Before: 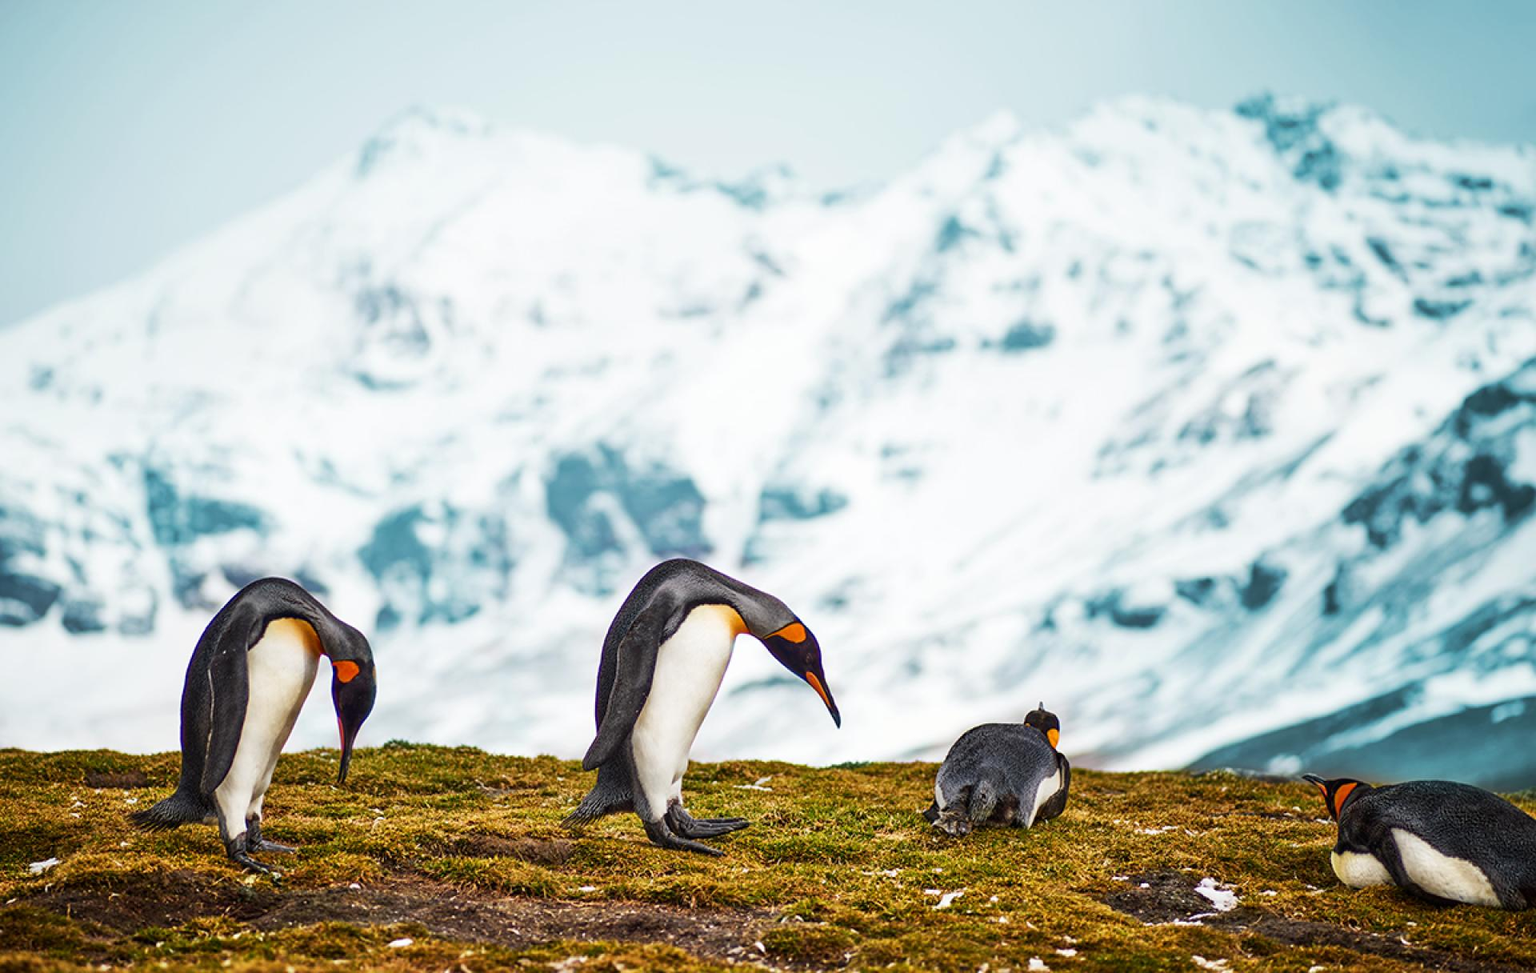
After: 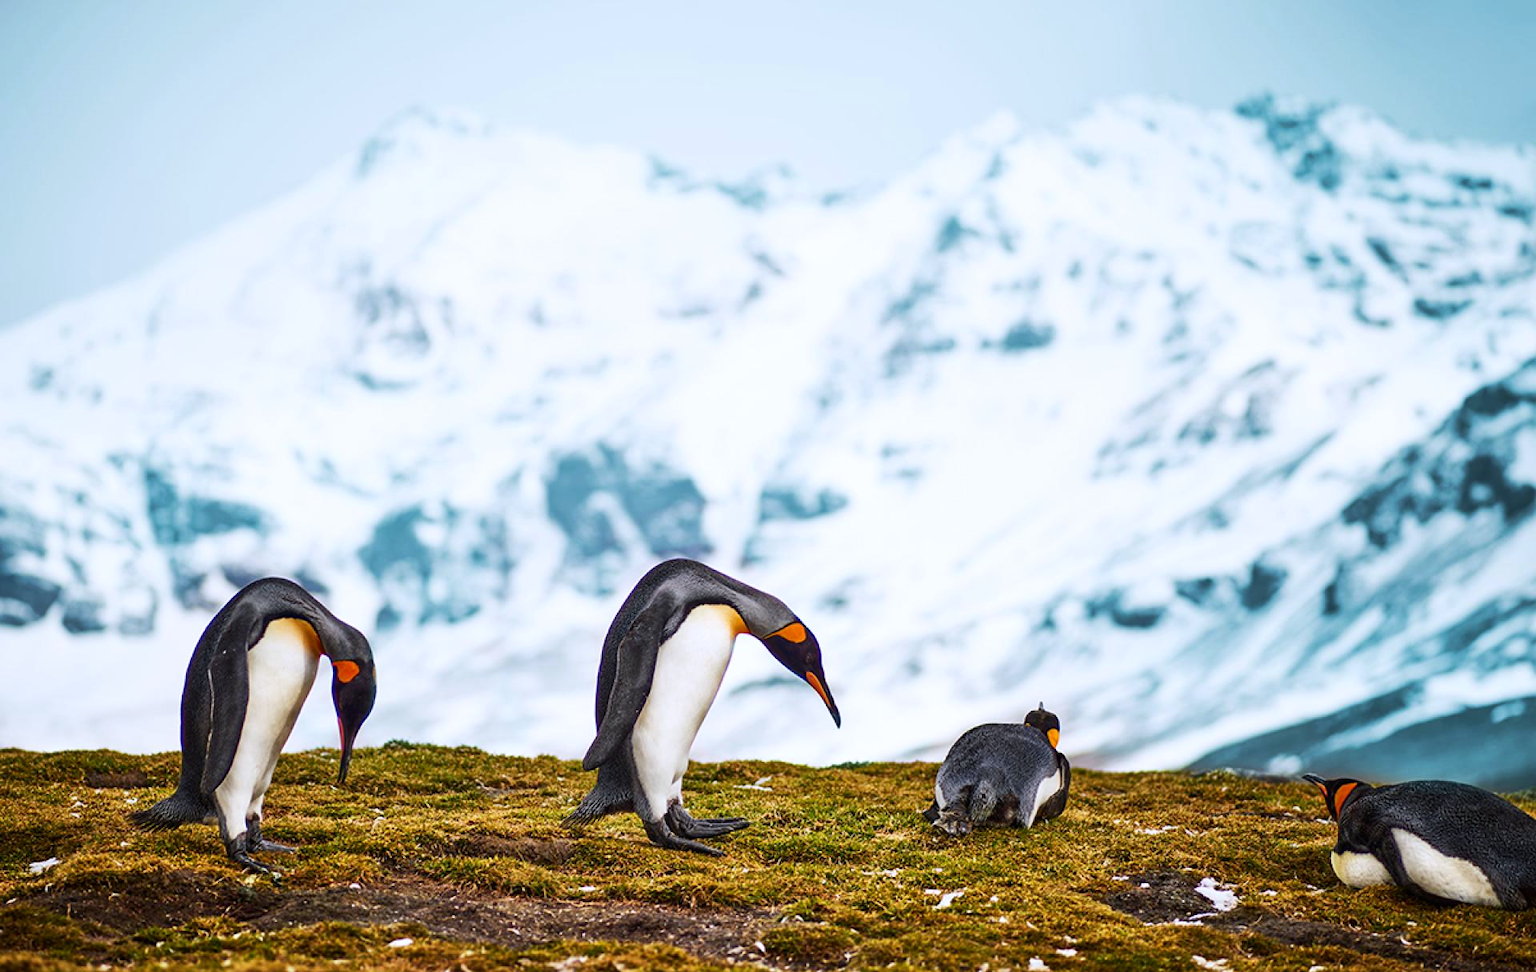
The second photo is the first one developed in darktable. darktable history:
contrast brightness saturation: contrast 0.08, saturation 0.02
white balance: red 0.984, blue 1.059
